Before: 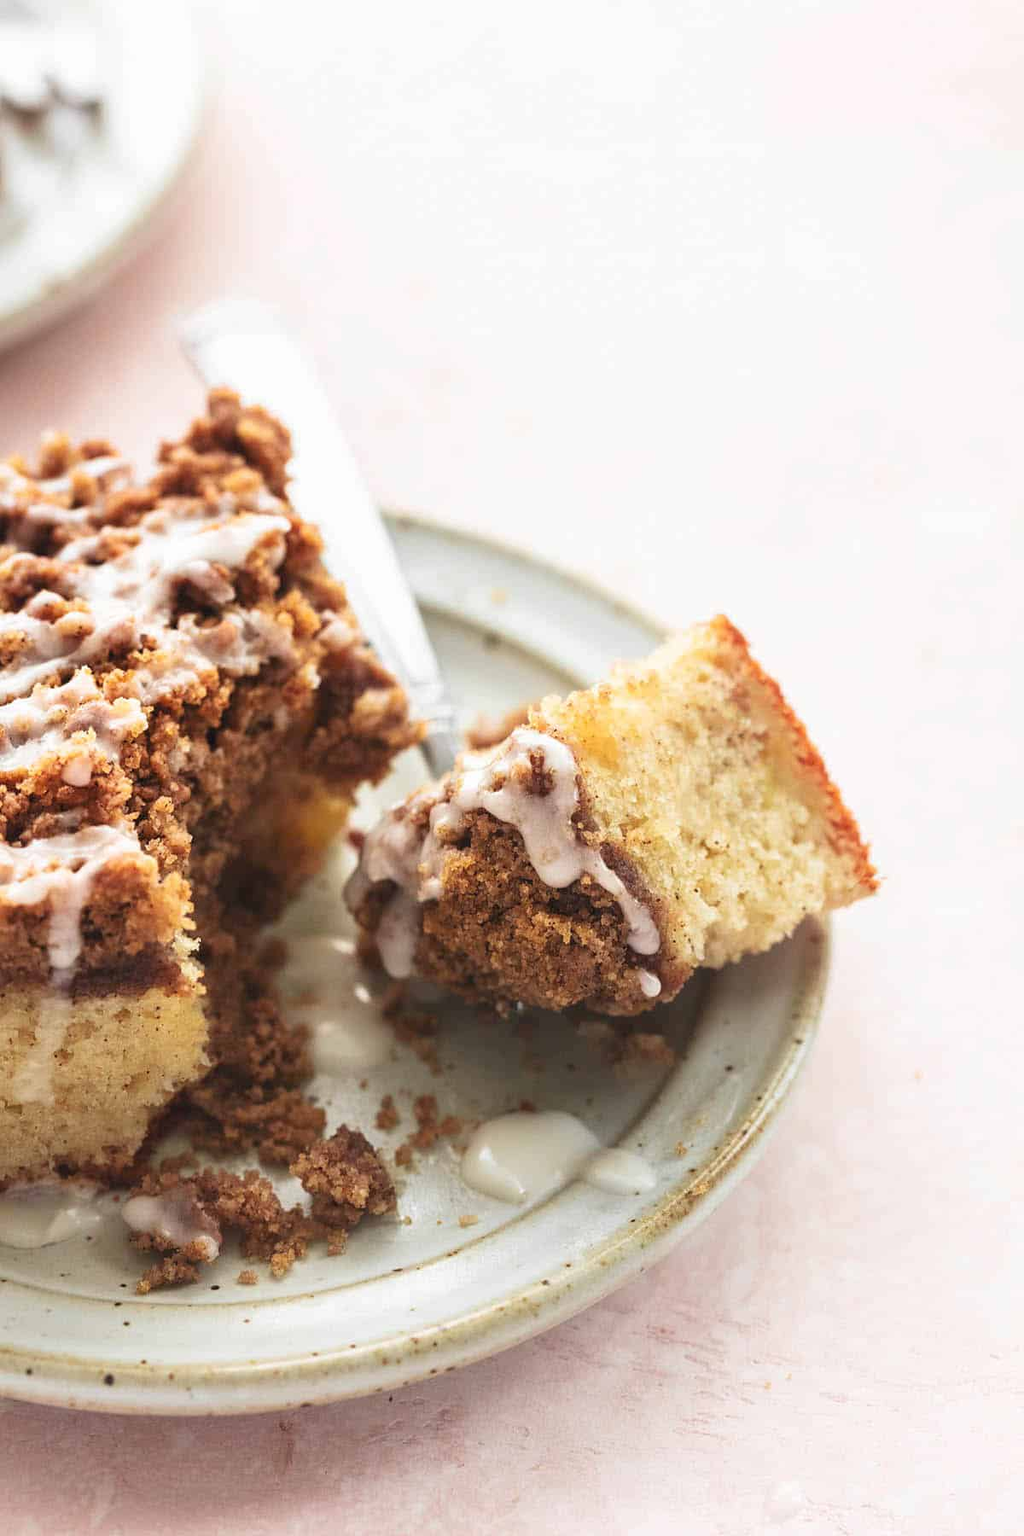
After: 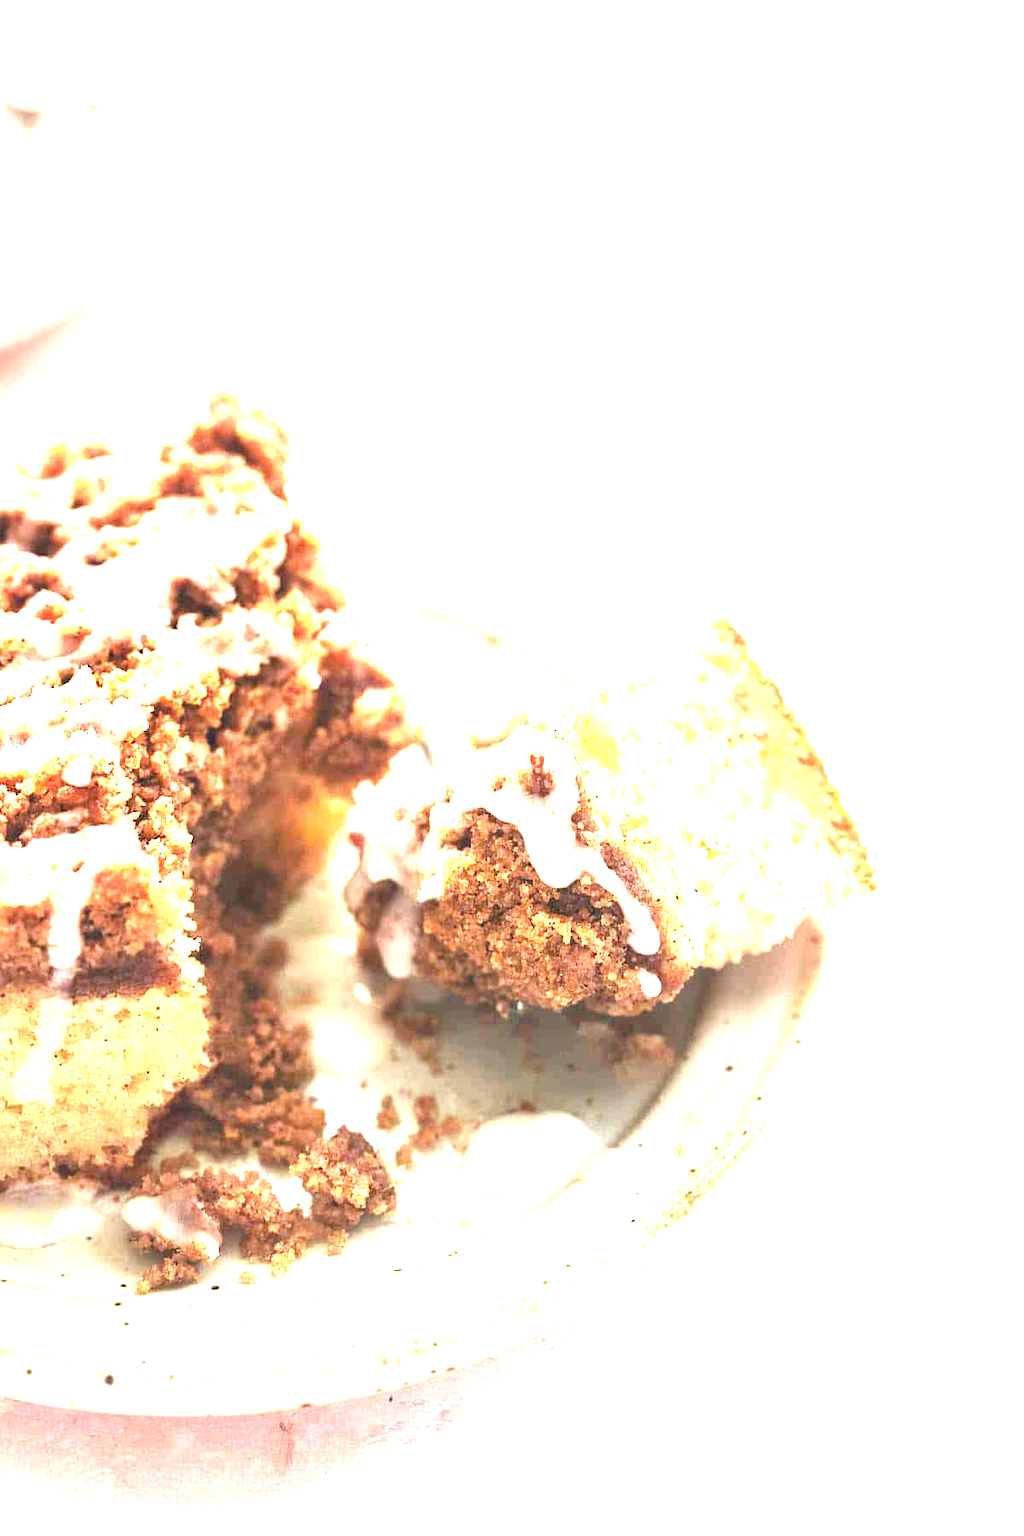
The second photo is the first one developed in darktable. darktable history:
exposure: exposure 2.197 EV, compensate exposure bias true, compensate highlight preservation false
